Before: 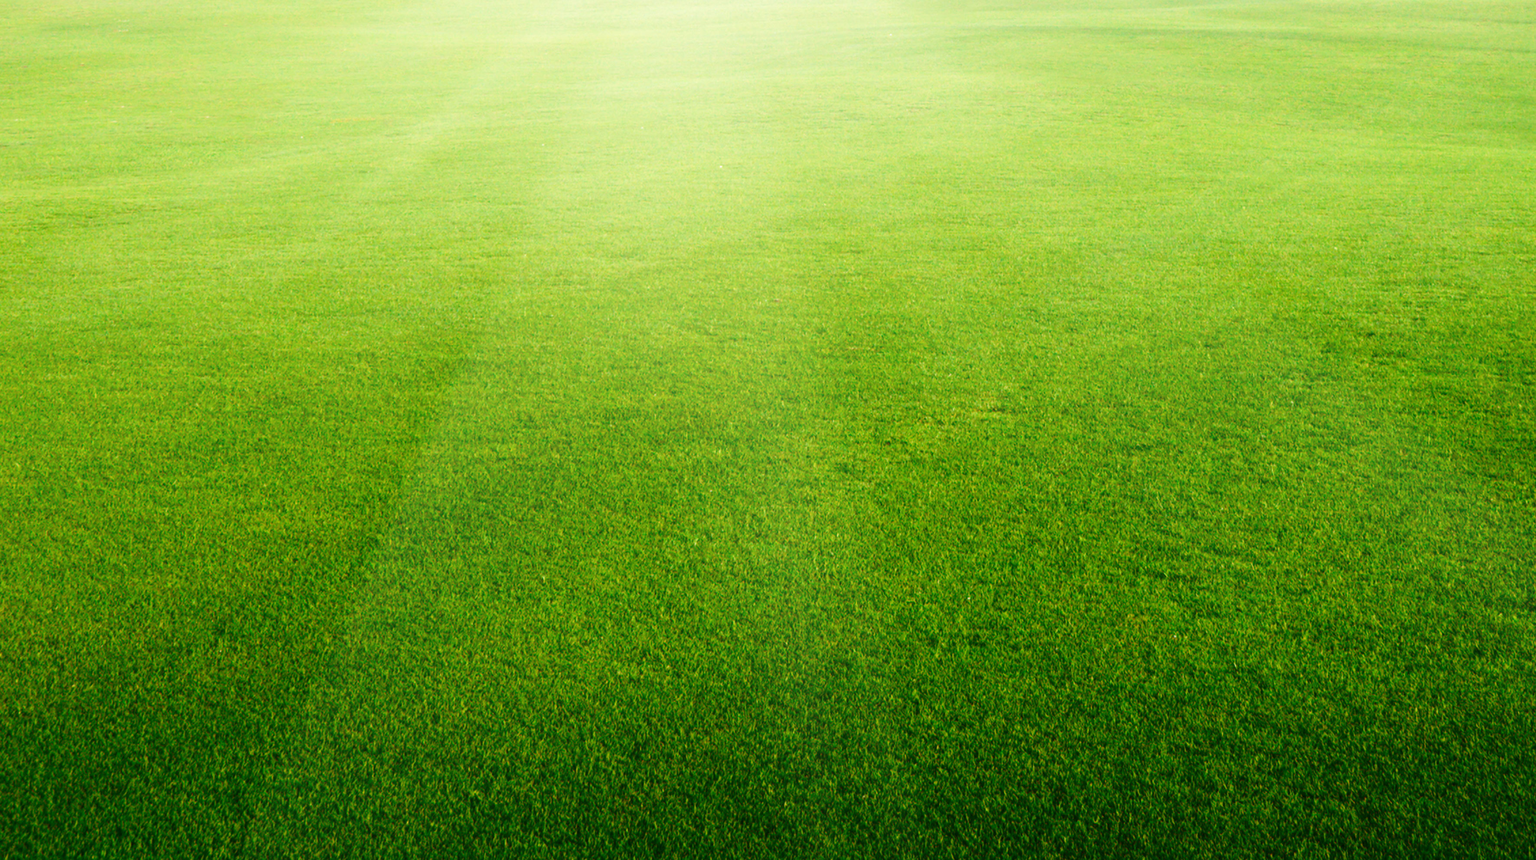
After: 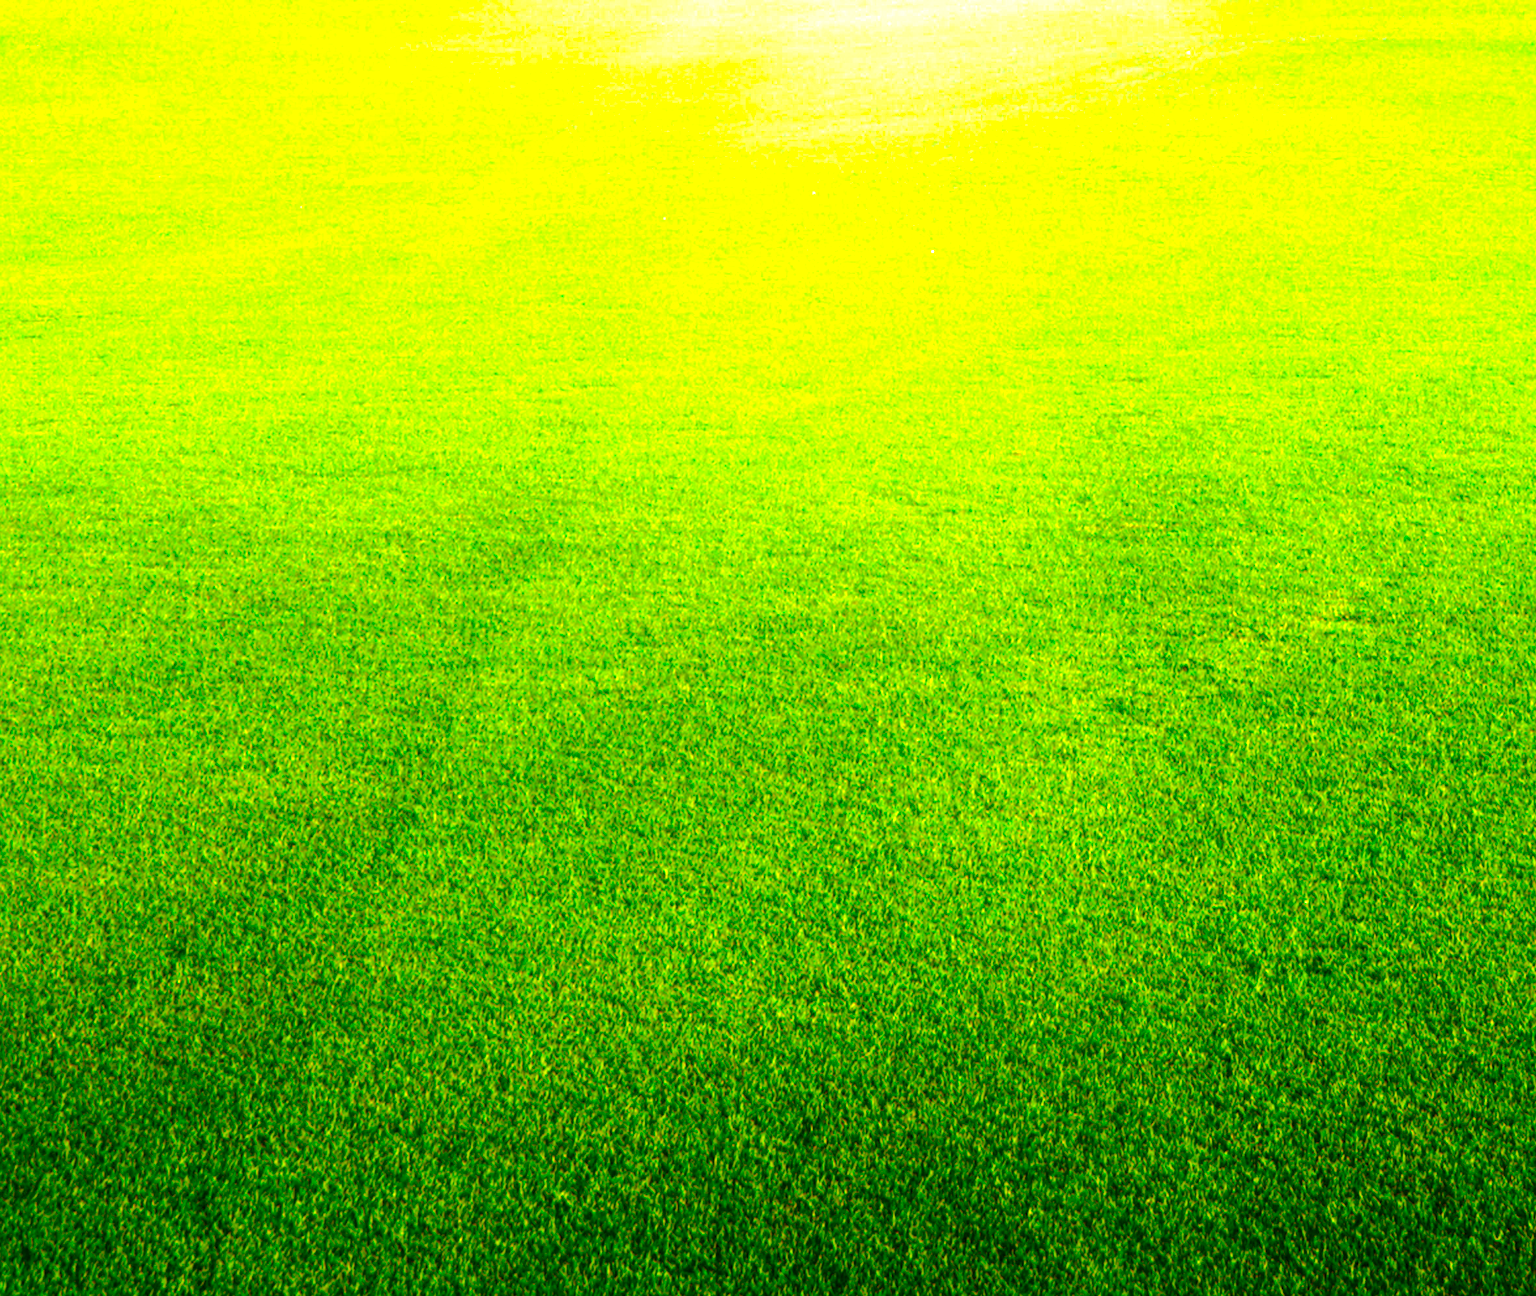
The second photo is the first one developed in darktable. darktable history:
local contrast: highlights 56%, shadows 52%, detail 130%, midtone range 0.454
tone curve: curves: ch0 [(0, 0) (0.003, 0.013) (0.011, 0.018) (0.025, 0.027) (0.044, 0.045) (0.069, 0.068) (0.1, 0.096) (0.136, 0.13) (0.177, 0.168) (0.224, 0.217) (0.277, 0.277) (0.335, 0.338) (0.399, 0.401) (0.468, 0.473) (0.543, 0.544) (0.623, 0.621) (0.709, 0.7) (0.801, 0.781) (0.898, 0.869) (1, 1)], color space Lab, independent channels, preserve colors none
color balance rgb: linear chroma grading › global chroma 41.392%, perceptual saturation grading › global saturation 25.813%, global vibrance 50.356%
haze removal: compatibility mode true, adaptive false
exposure: exposure 0.924 EV, compensate highlight preservation false
crop and rotate: left 6.657%, right 26.945%
color correction: highlights a* -3.87, highlights b* -10.87
